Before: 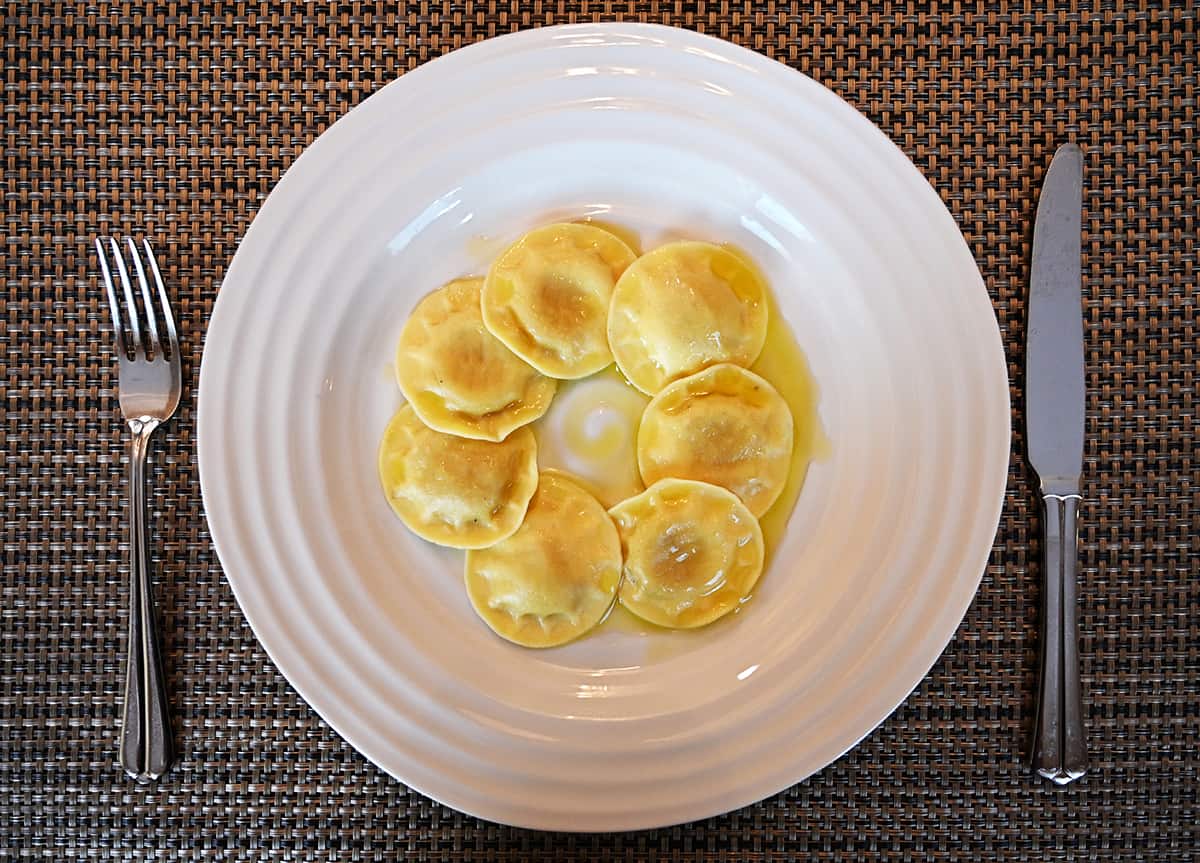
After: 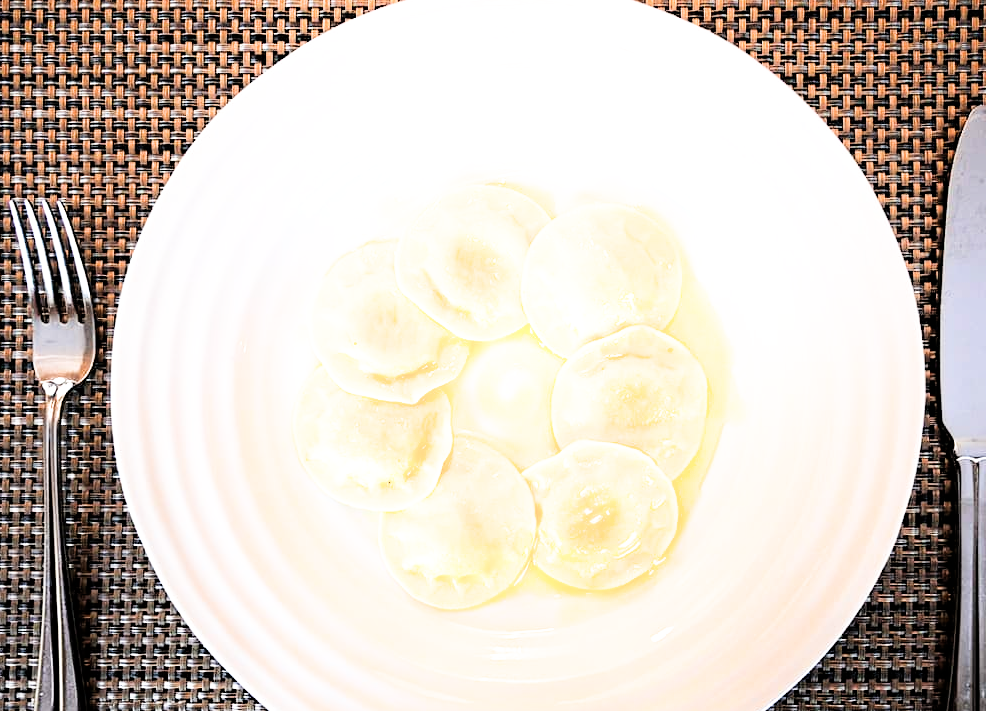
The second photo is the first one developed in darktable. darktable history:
filmic rgb: black relative exposure -5.05 EV, white relative exposure 3.18 EV, hardness 3.43, contrast 1.2, highlights saturation mix -48.57%, iterations of high-quality reconstruction 0
exposure: black level correction 0, exposure 1.199 EV, compensate highlight preservation false
crop and rotate: left 7.173%, top 4.508%, right 10.627%, bottom 13.076%
shadows and highlights: shadows -38.69, highlights 63.97, soften with gaussian
